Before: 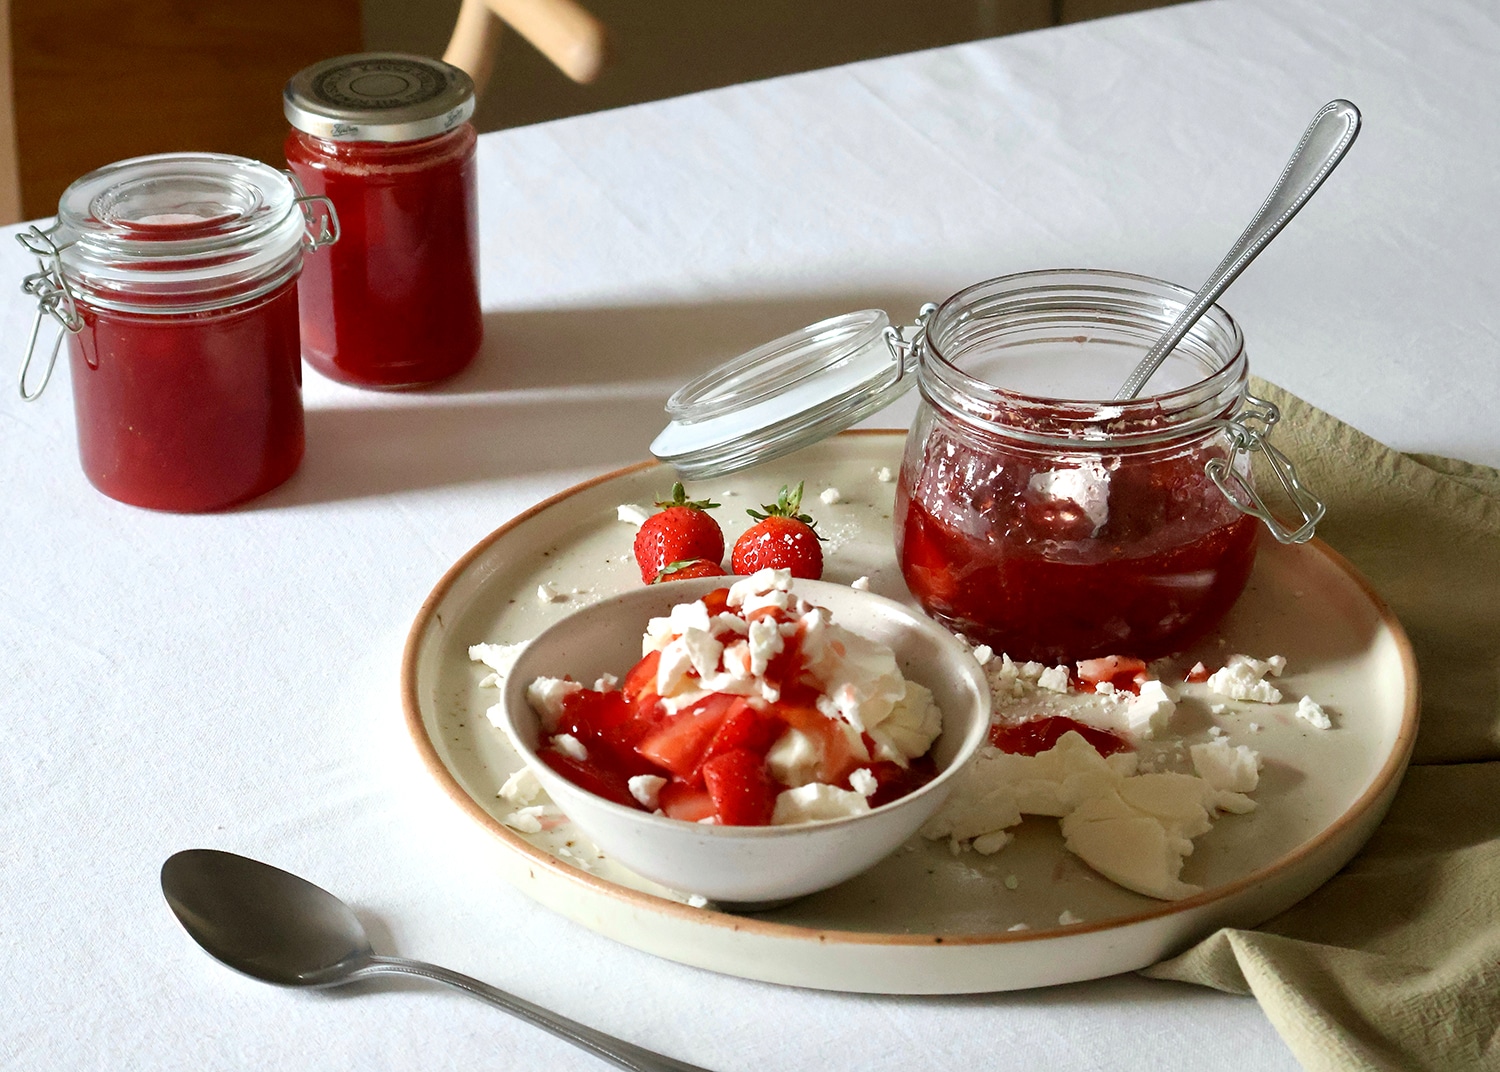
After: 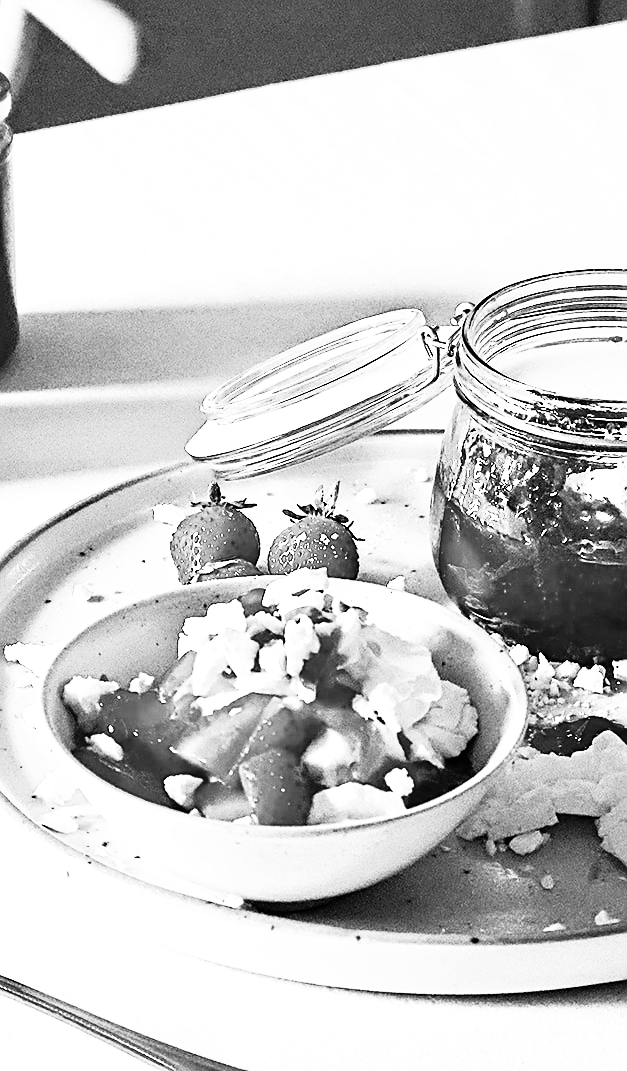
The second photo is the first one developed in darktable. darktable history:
color zones: curves: ch1 [(0, -0.014) (0.143, -0.013) (0.286, -0.013) (0.429, -0.016) (0.571, -0.019) (0.714, -0.015) (0.857, 0.002) (1, -0.014)]
crop: left 30.959%, right 27.187%
contrast equalizer: y [[0.5, 0.542, 0.583, 0.625, 0.667, 0.708], [0.5 ×6], [0.5 ×6], [0 ×6], [0 ×6]]
exposure: black level correction -0.007, exposure 0.072 EV, compensate highlight preservation false
sharpen: on, module defaults
tone equalizer: edges refinement/feathering 500, mask exposure compensation -1.57 EV, preserve details no
shadows and highlights: shadows 1, highlights 39.59
base curve: curves: ch0 [(0, 0) (0.007, 0.004) (0.027, 0.03) (0.046, 0.07) (0.207, 0.54) (0.442, 0.872) (0.673, 0.972) (1, 1)], preserve colors none
